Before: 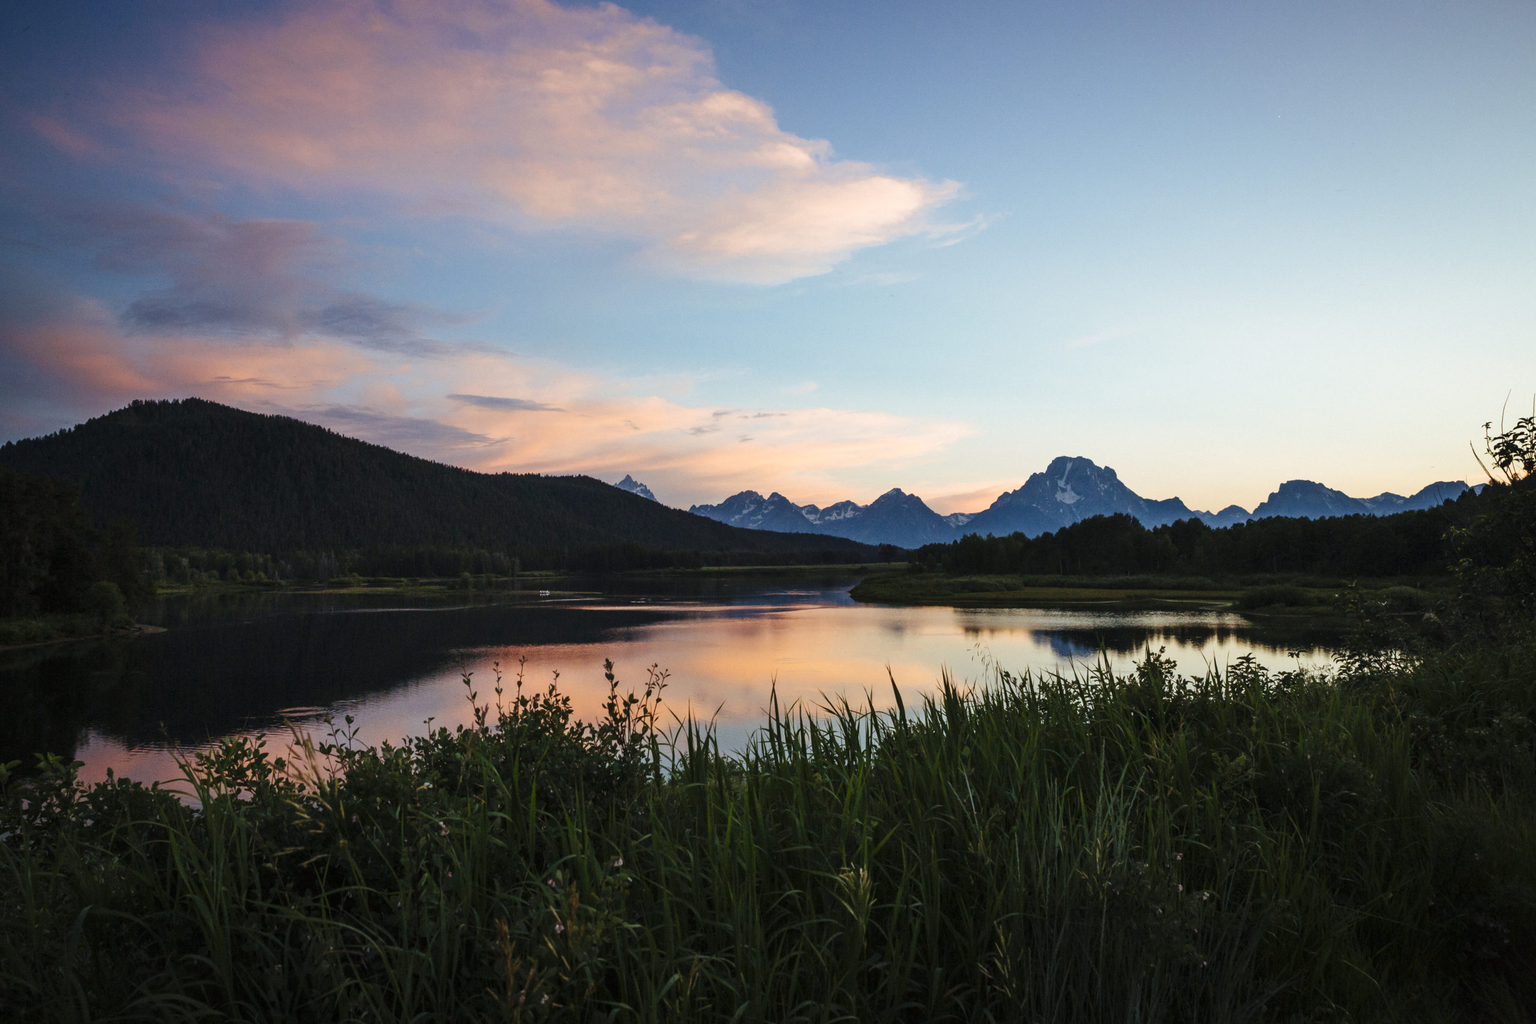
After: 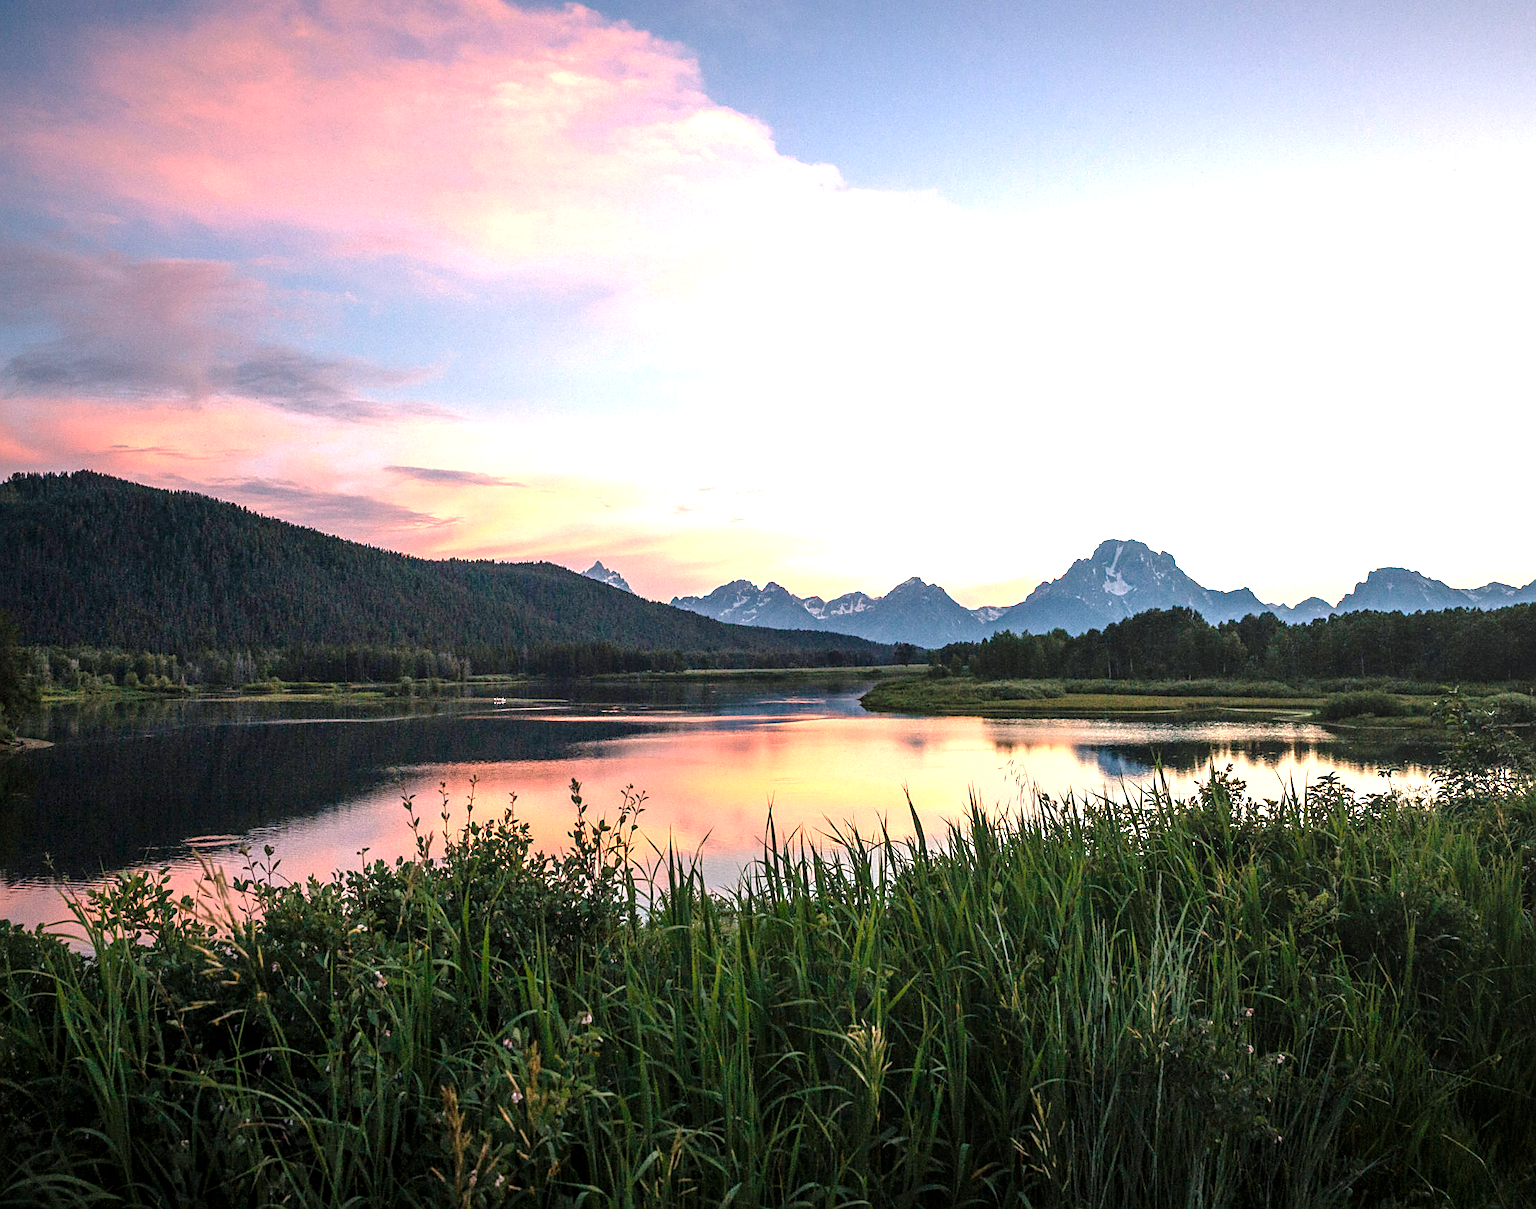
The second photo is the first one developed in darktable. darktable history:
crop: left 7.961%, right 7.357%
sharpen: on, module defaults
local contrast: on, module defaults
exposure: exposure 0.61 EV, compensate highlight preservation false
tone curve: curves: ch0 [(0, 0) (0.004, 0.008) (0.077, 0.156) (0.169, 0.29) (0.774, 0.774) (1, 1)], preserve colors none
color balance rgb: highlights gain › chroma 4.642%, highlights gain › hue 31.98°, perceptual saturation grading › global saturation 0.597%, perceptual brilliance grading › global brilliance 11.022%, global vibrance 9.656%, contrast 14.656%, saturation formula JzAzBz (2021)
